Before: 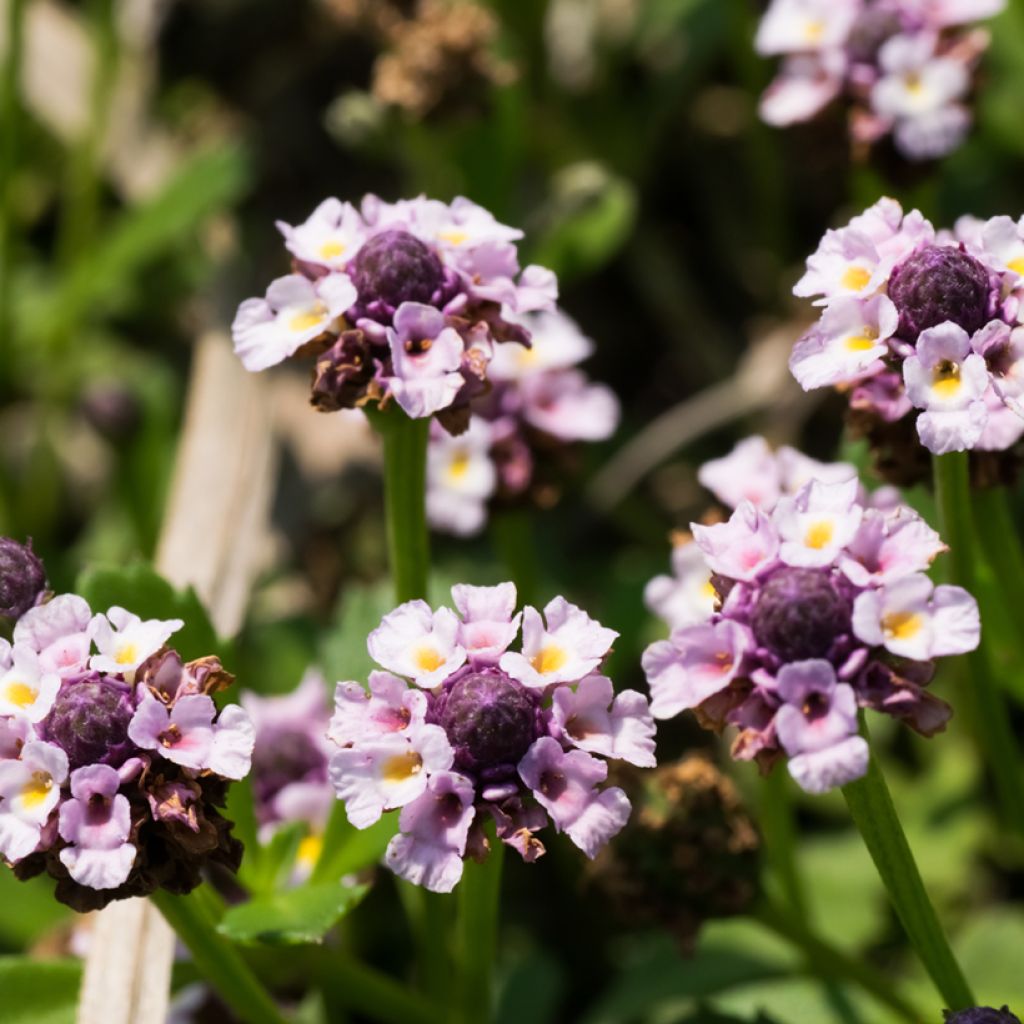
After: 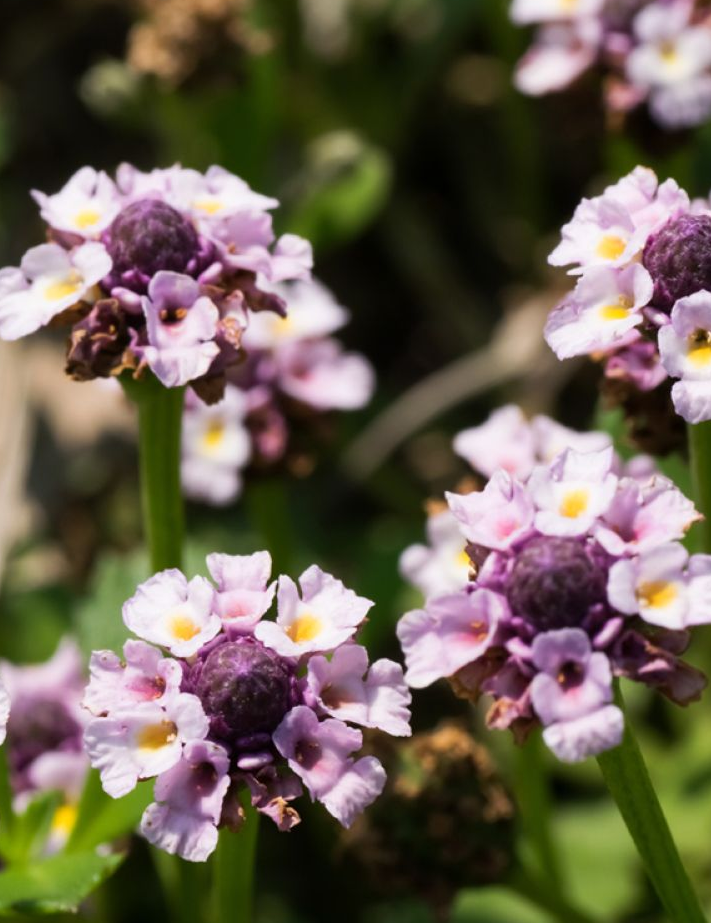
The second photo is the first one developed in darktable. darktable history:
crop and rotate: left 23.986%, top 3.06%, right 6.569%, bottom 6.798%
